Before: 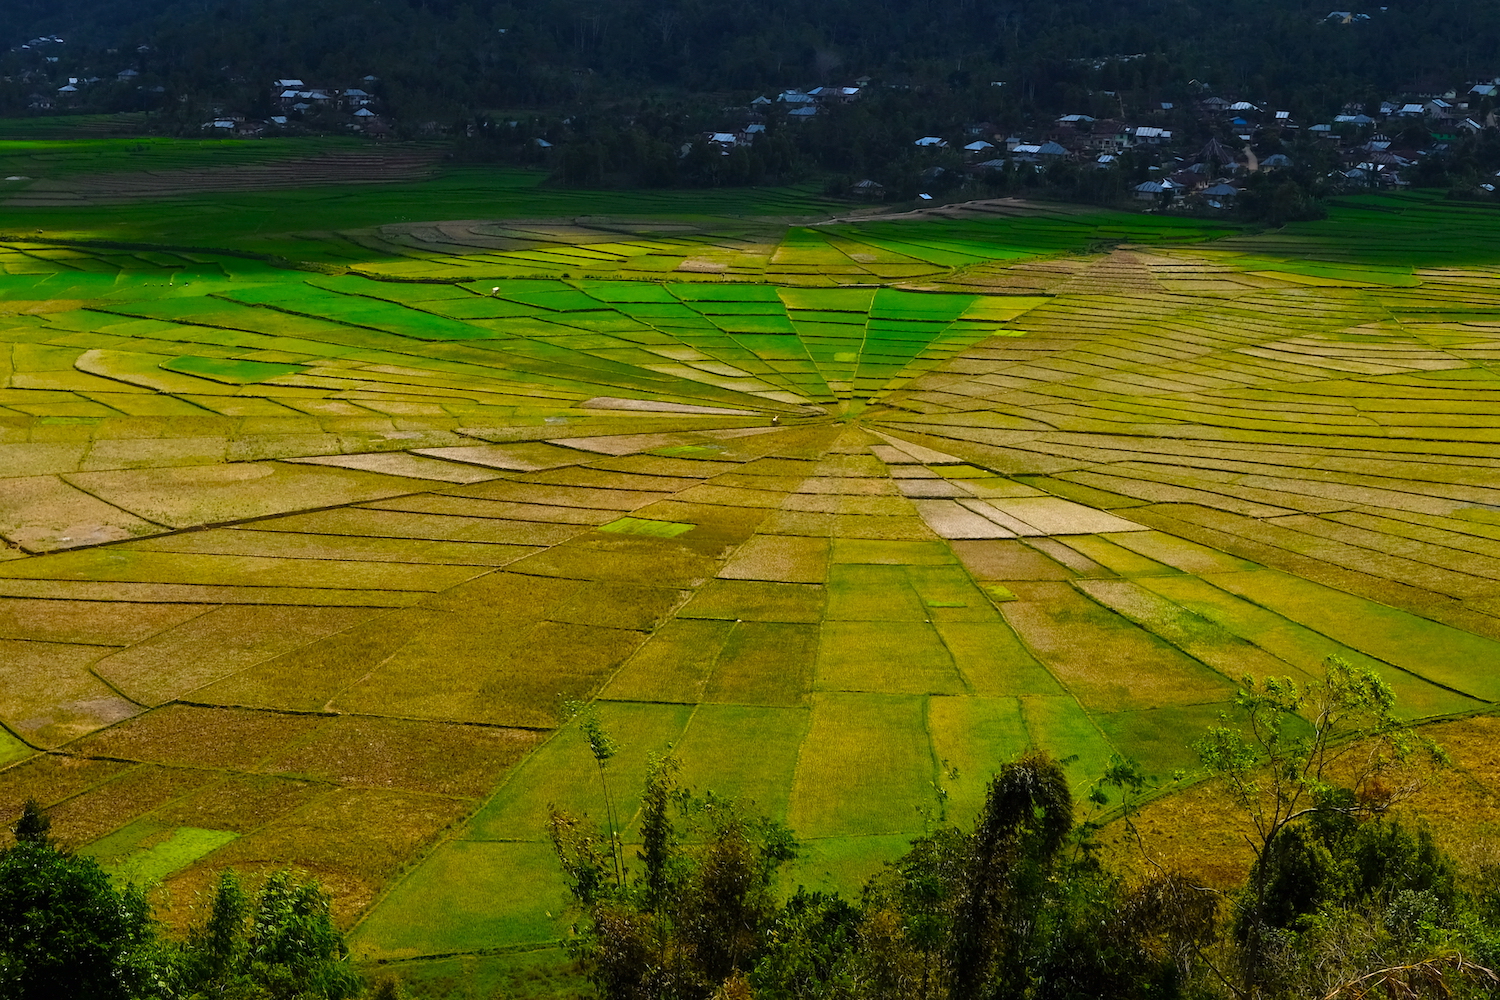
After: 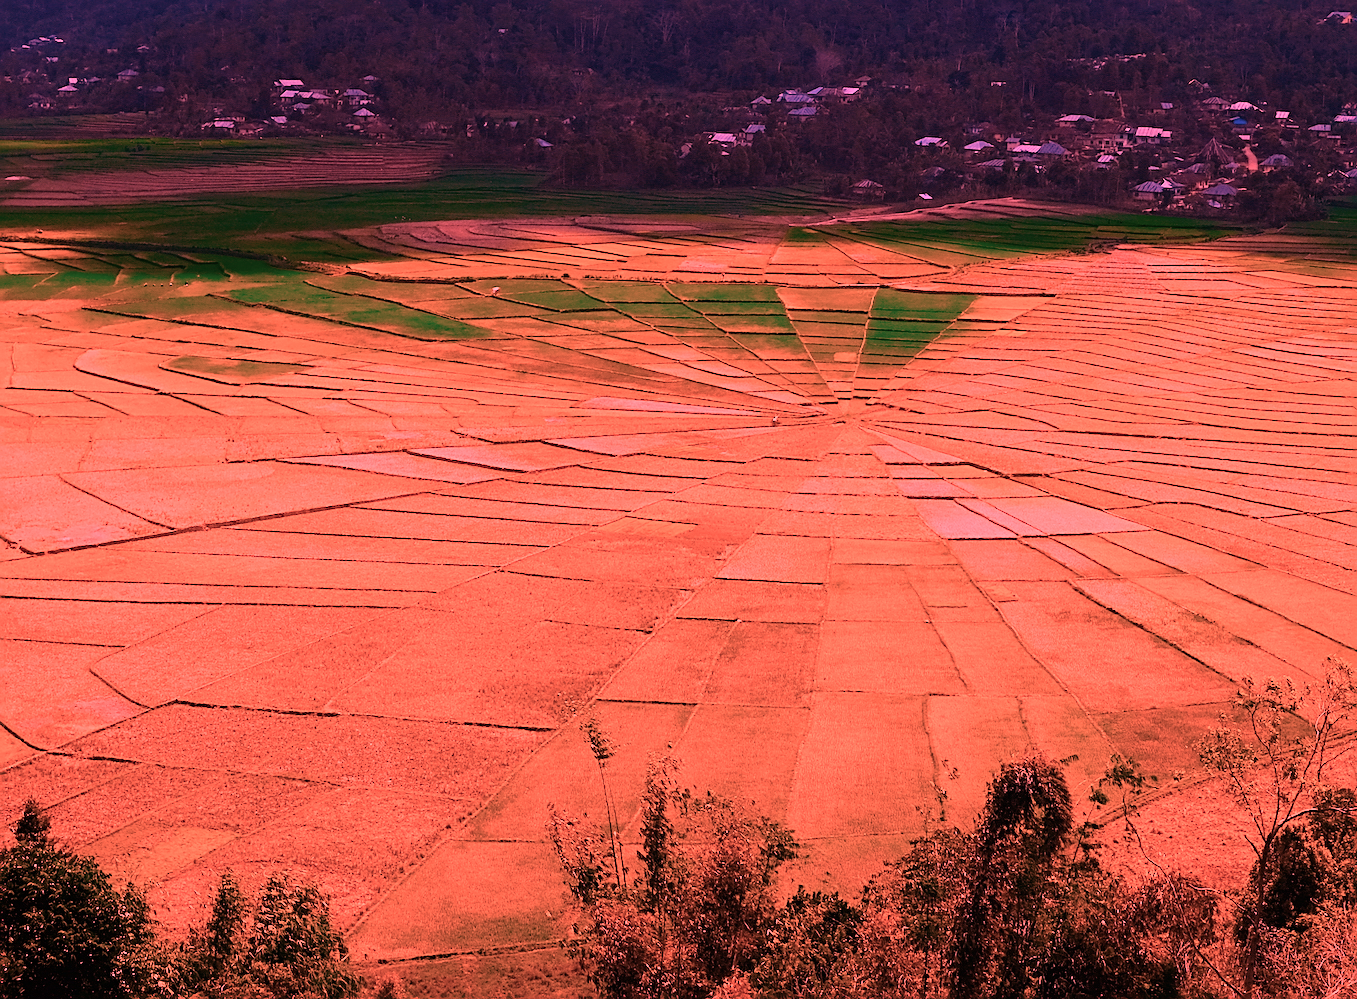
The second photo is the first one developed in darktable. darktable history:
crop: right 9.509%, bottom 0.031%
sharpen: on, module defaults
white balance: red 4.26, blue 1.802
local contrast: mode bilateral grid, contrast 100, coarseness 100, detail 91%, midtone range 0.2
exposure: exposure 0.74 EV, compensate highlight preservation false
contrast brightness saturation: saturation -0.05
color balance rgb: perceptual brilliance grading › global brilliance -48.39%
